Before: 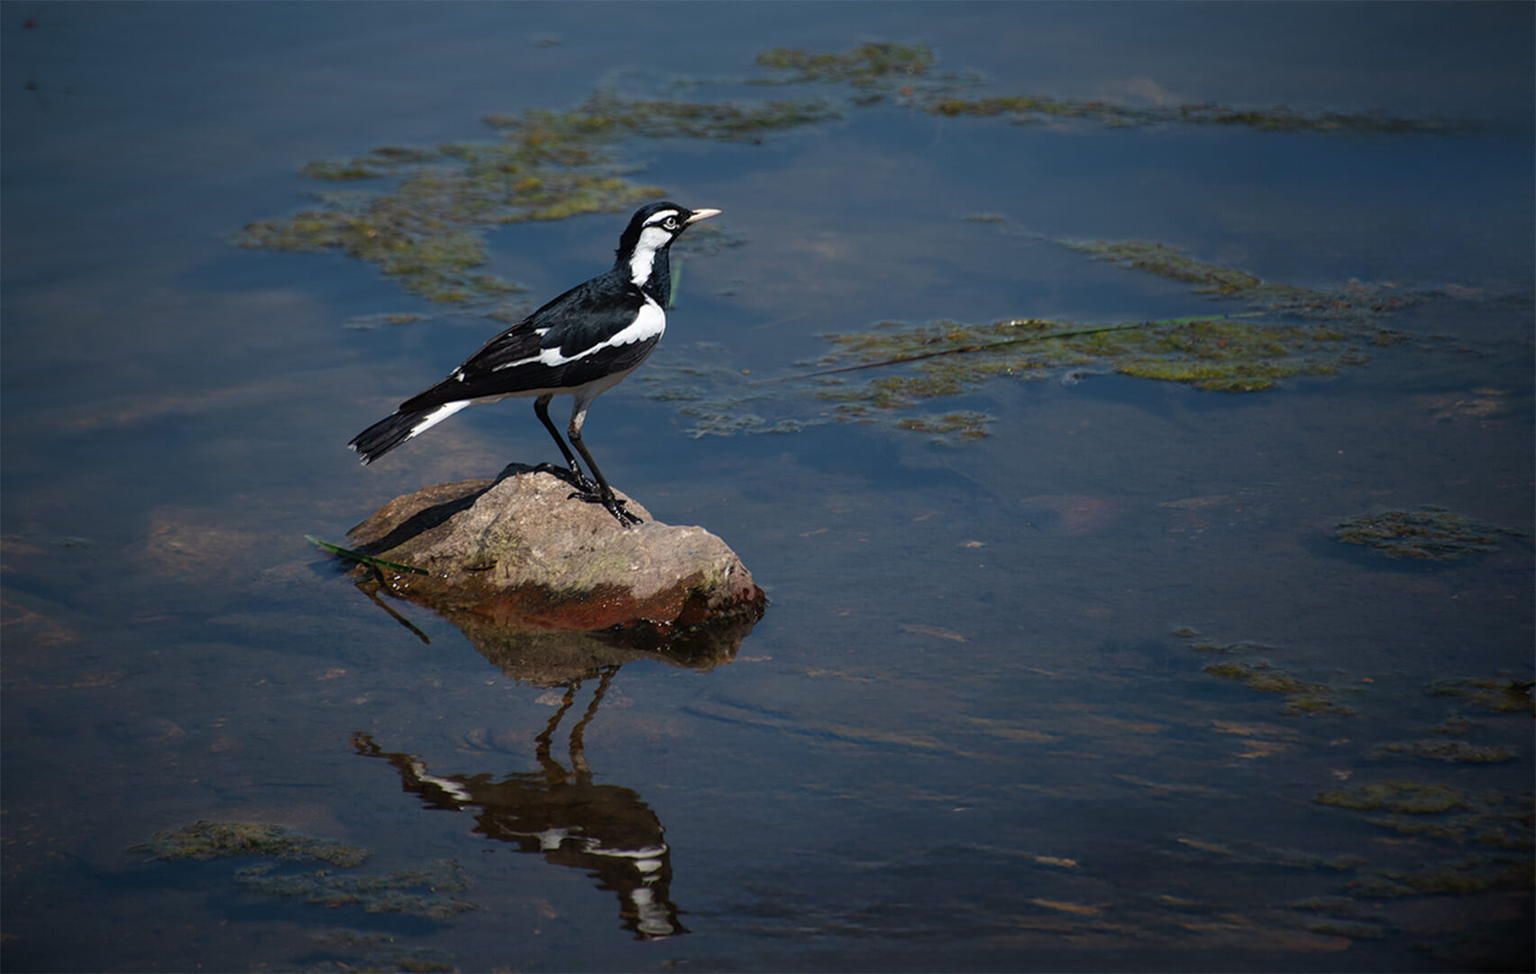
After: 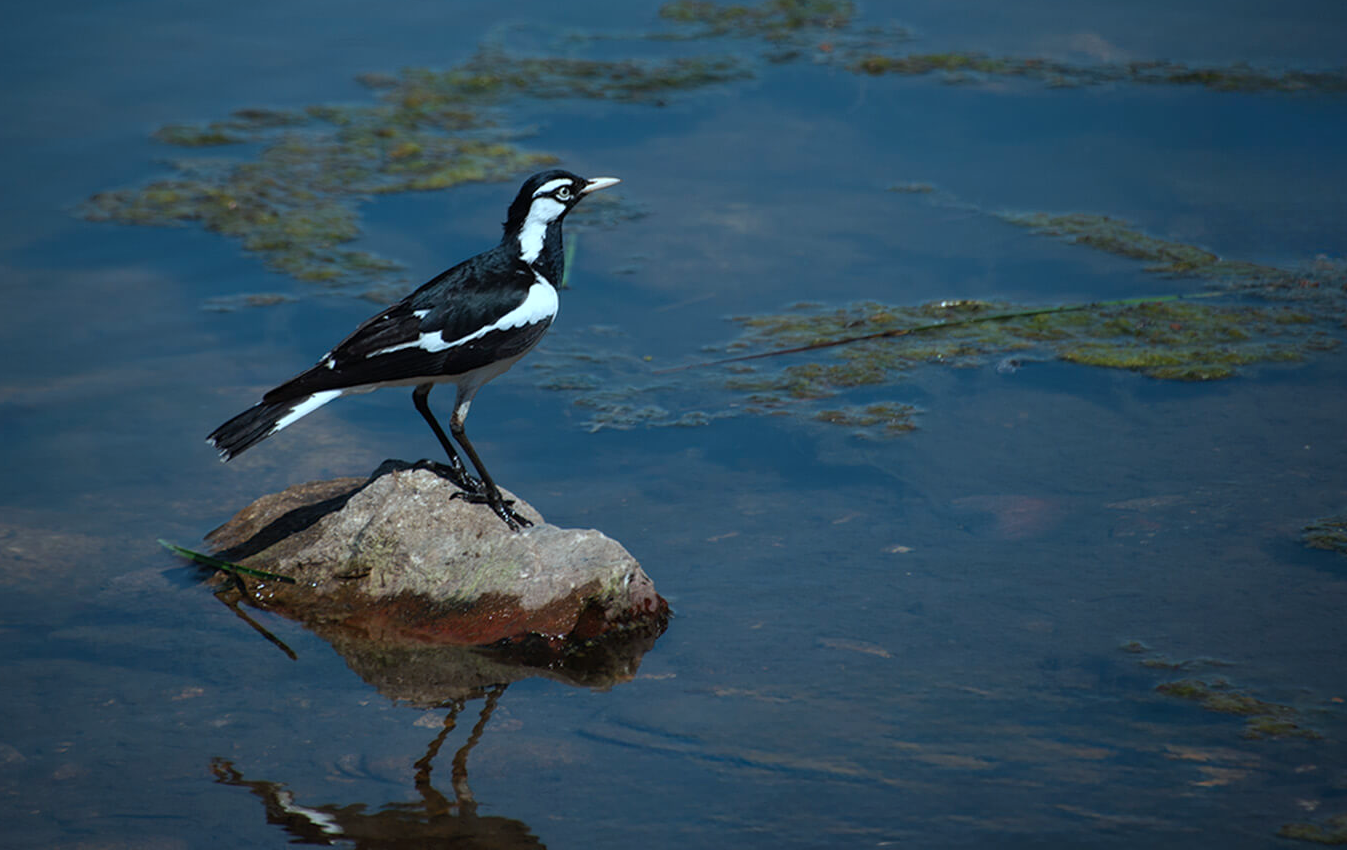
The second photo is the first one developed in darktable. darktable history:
color correction: highlights a* -11.25, highlights b* -15.64
crop and rotate: left 10.595%, top 5.037%, right 10.345%, bottom 16.255%
